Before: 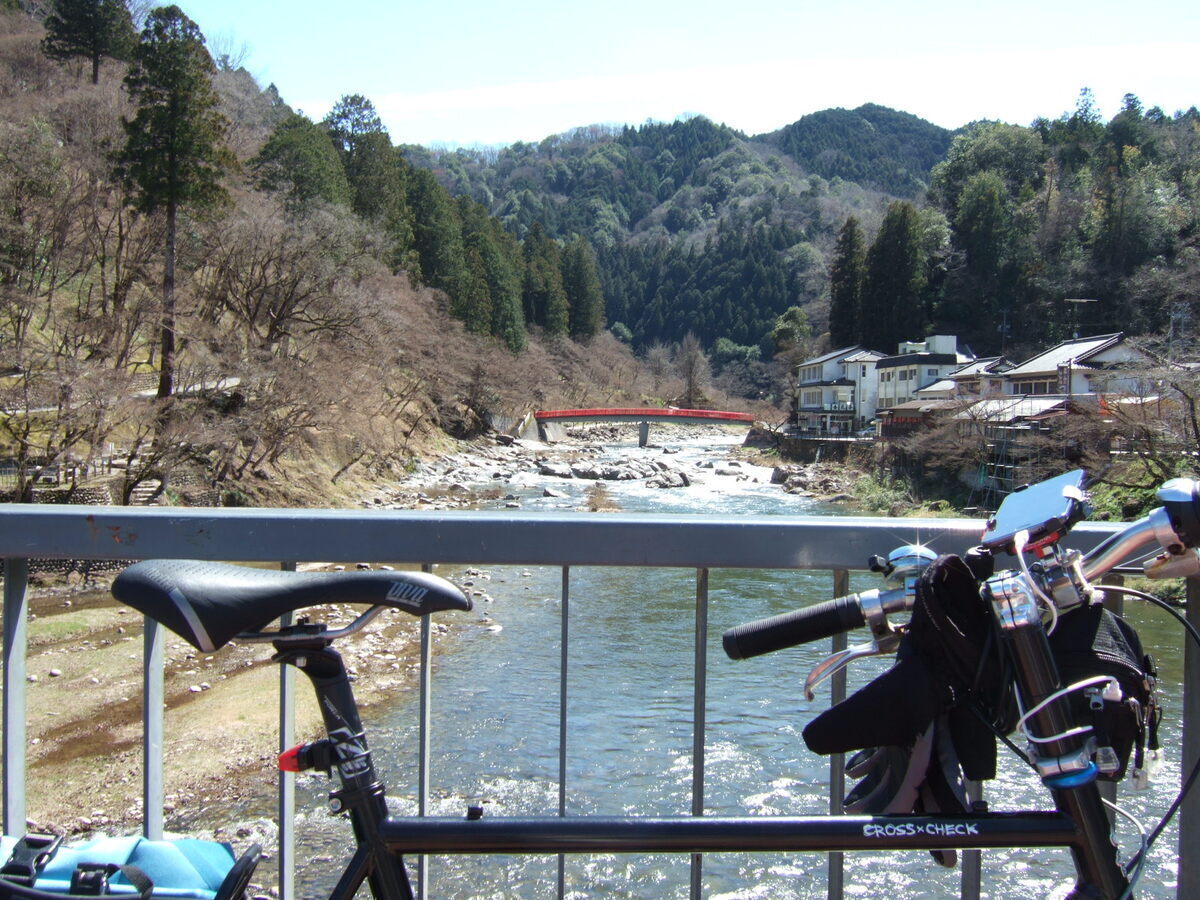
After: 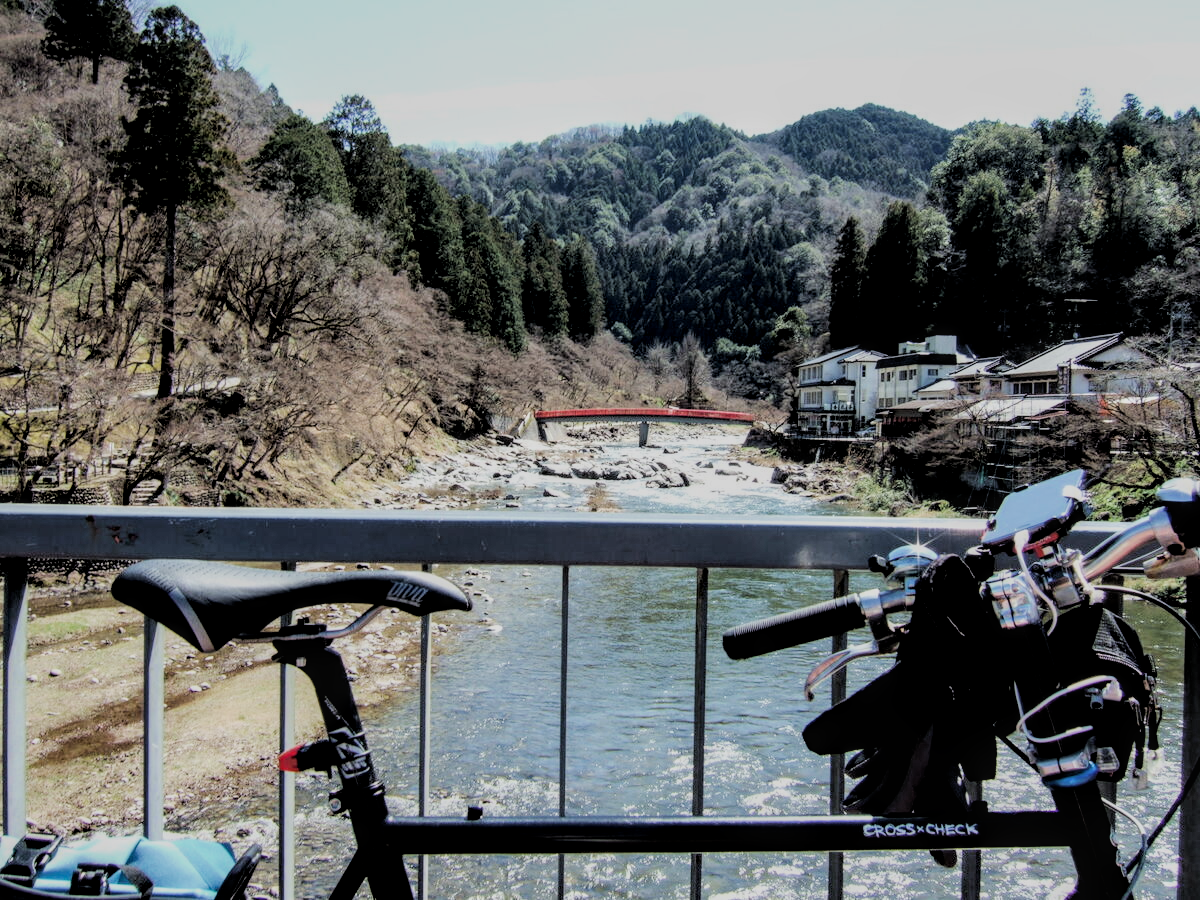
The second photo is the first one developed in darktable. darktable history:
filmic rgb: black relative exposure -3.21 EV, white relative exposure 7.02 EV, hardness 1.46, contrast 1.35
local contrast: detail 130%
